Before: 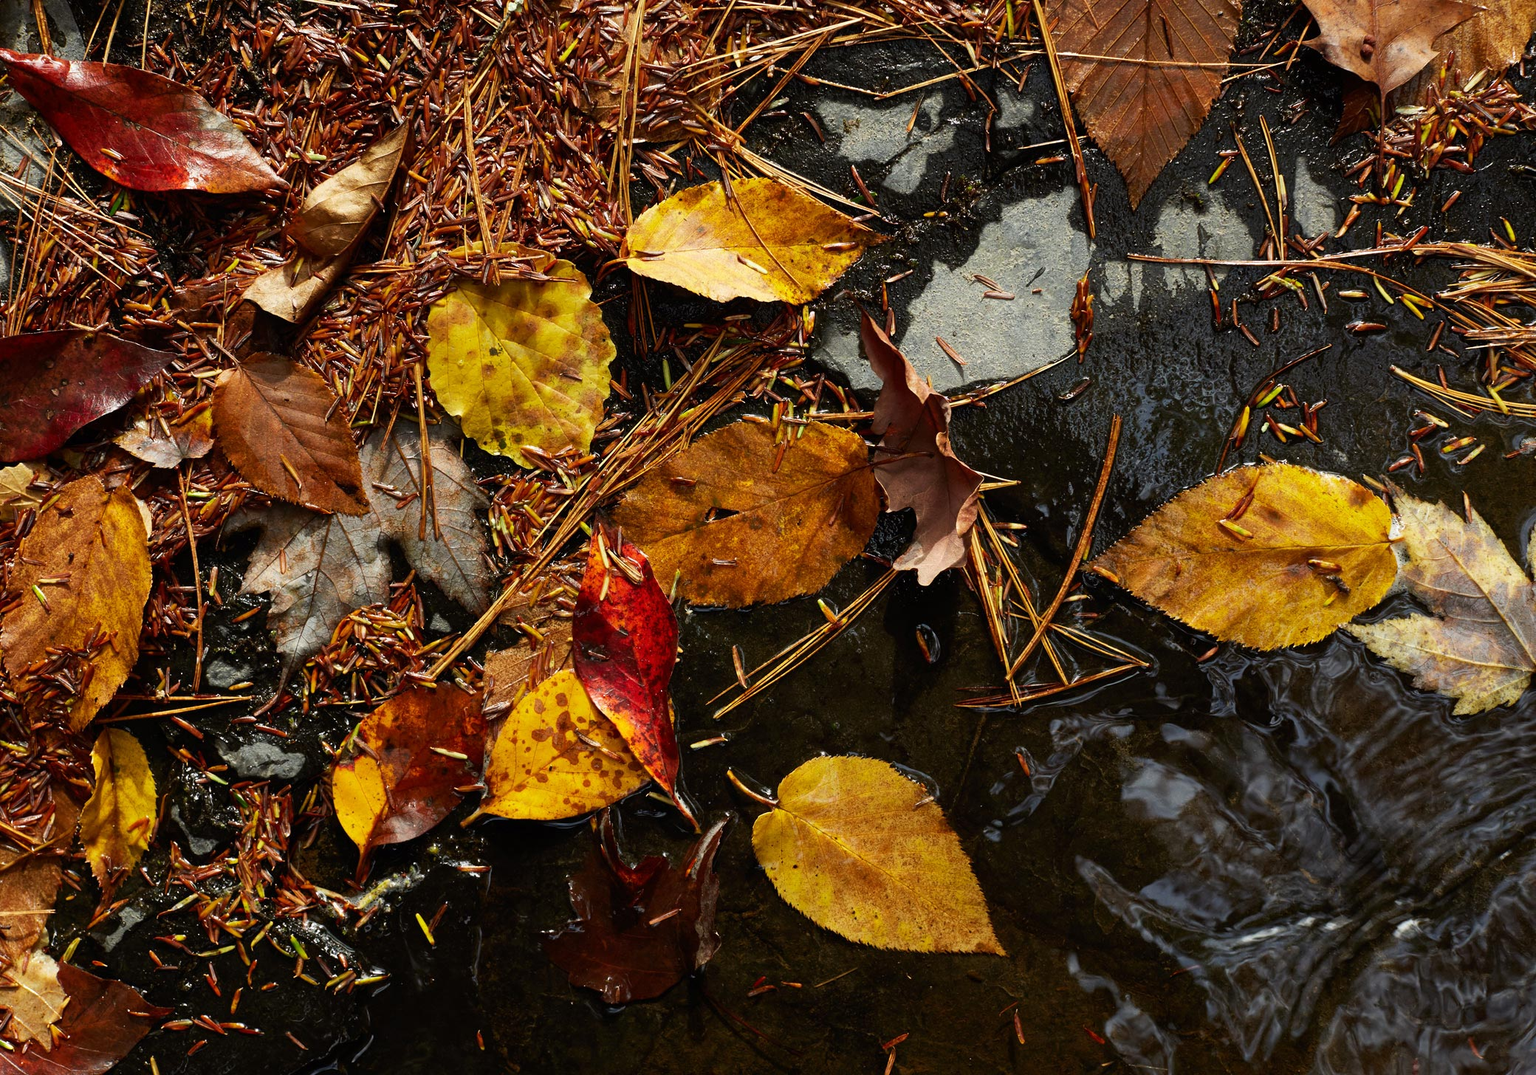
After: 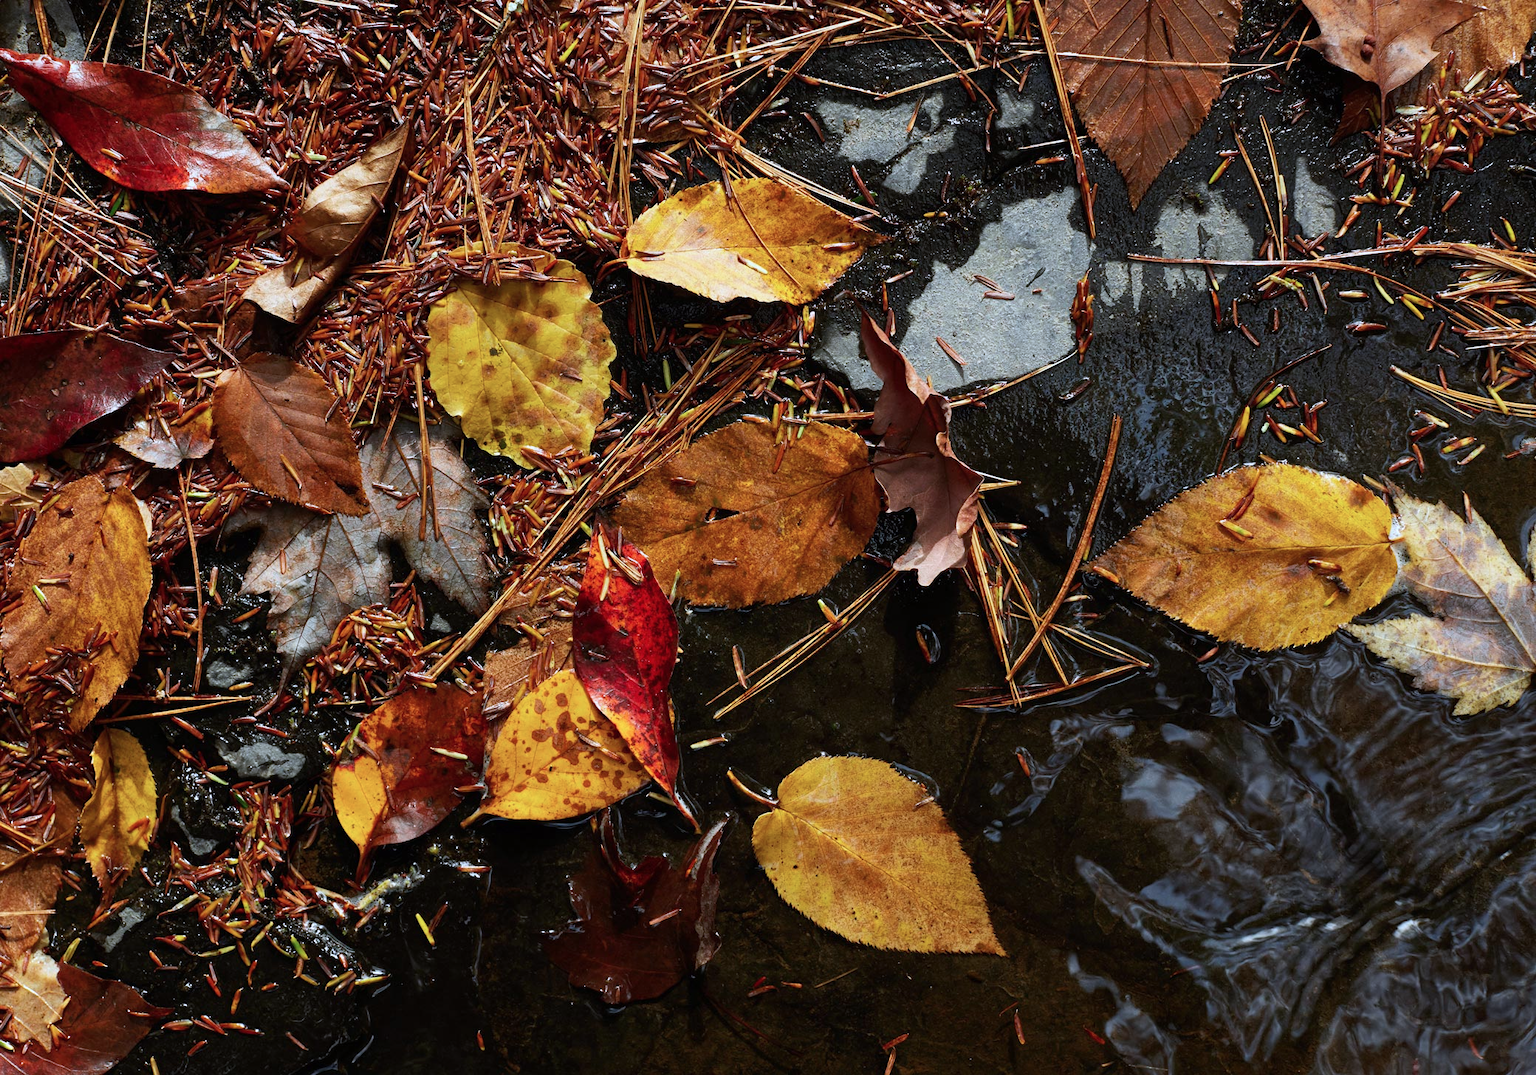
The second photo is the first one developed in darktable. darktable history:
color correction: highlights a* -2.08, highlights b* -18.32
